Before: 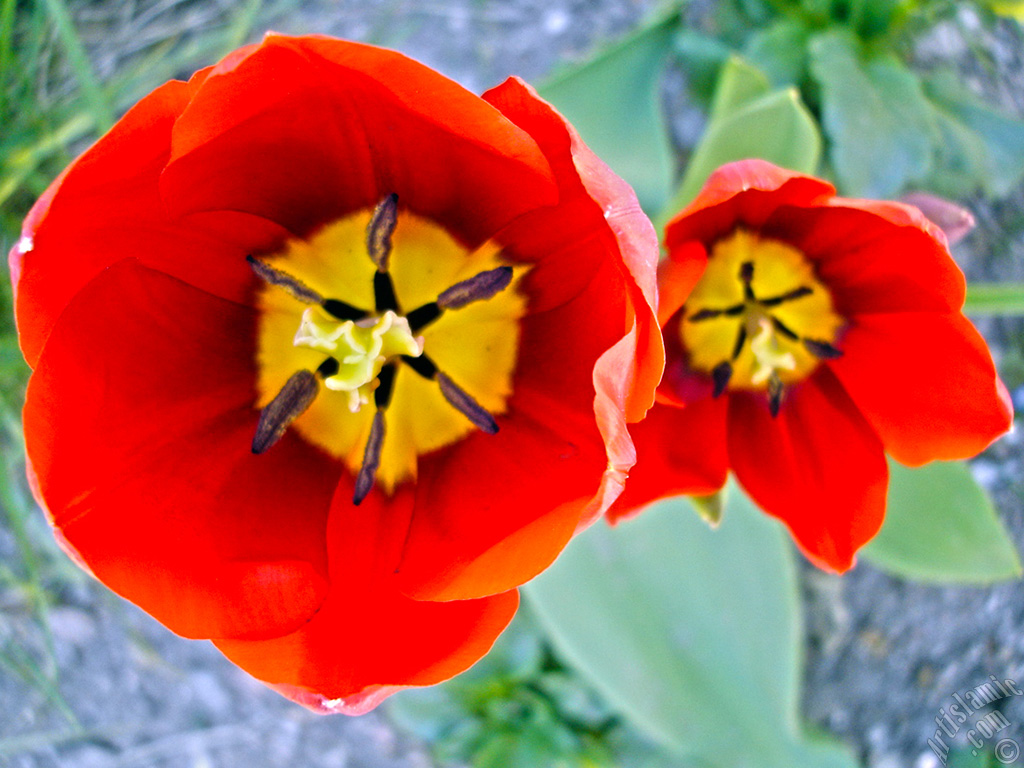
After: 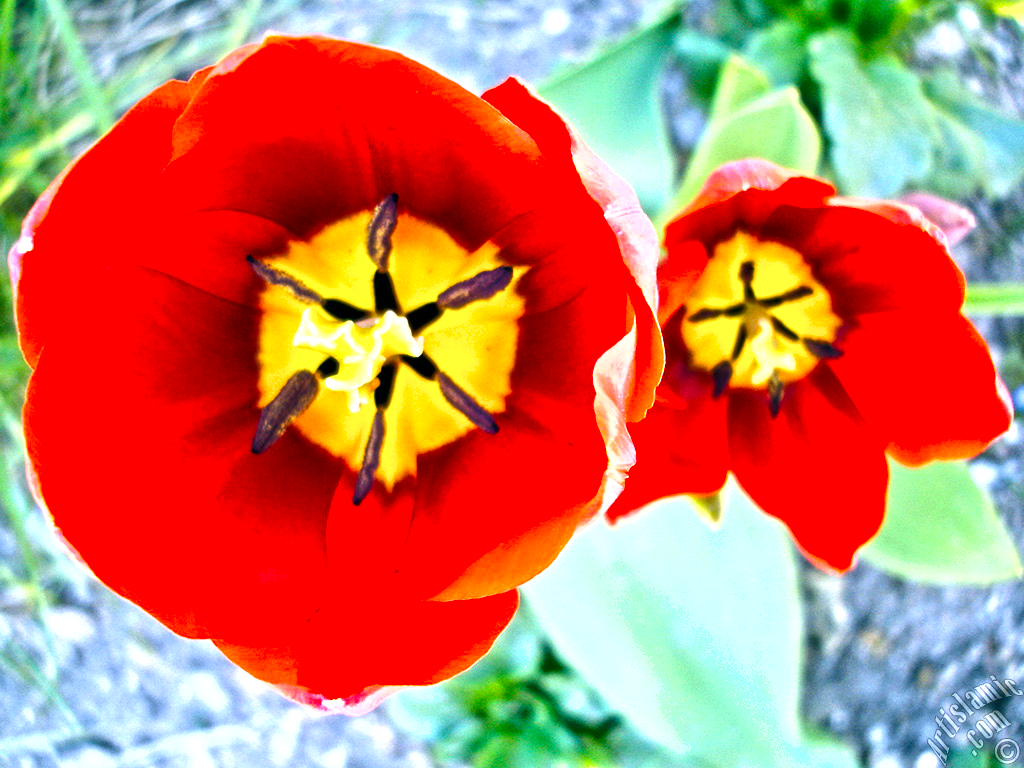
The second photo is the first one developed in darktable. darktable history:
shadows and highlights: radius 264.75, soften with gaussian
exposure: black level correction 0.001, exposure 1.116 EV, compensate highlight preservation false
